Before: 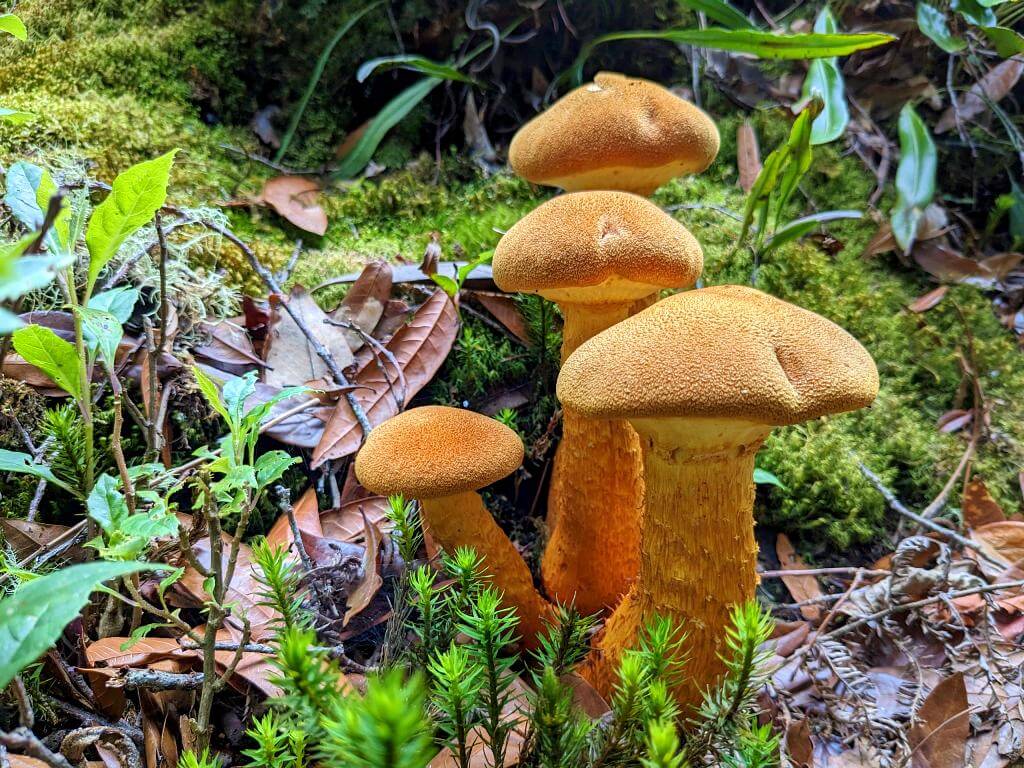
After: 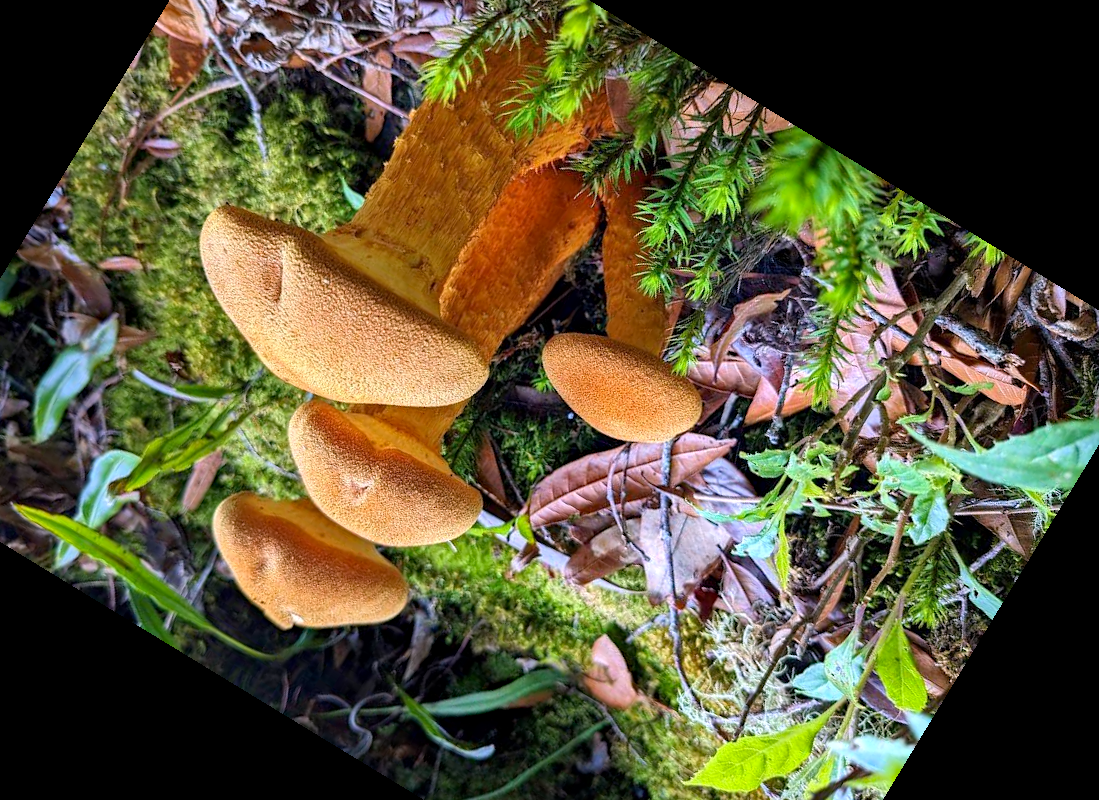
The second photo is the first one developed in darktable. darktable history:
white balance: red 1.05, blue 1.072
crop and rotate: angle 148.68°, left 9.111%, top 15.603%, right 4.588%, bottom 17.041%
haze removal: compatibility mode true, adaptive false
local contrast: mode bilateral grid, contrast 100, coarseness 100, detail 108%, midtone range 0.2
